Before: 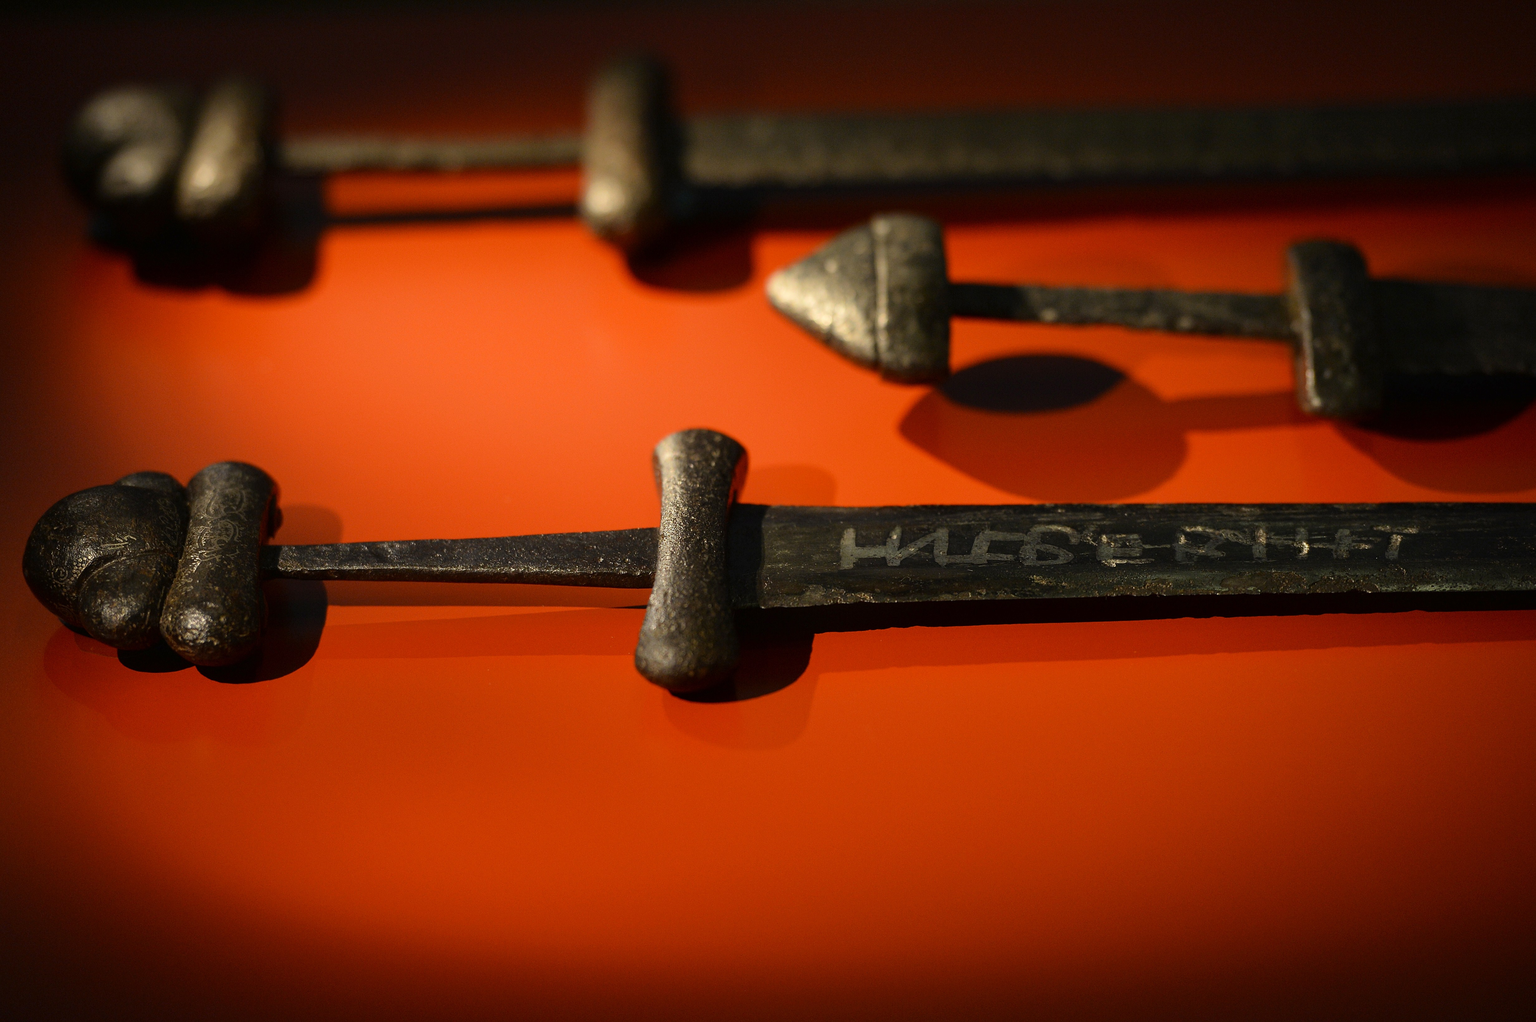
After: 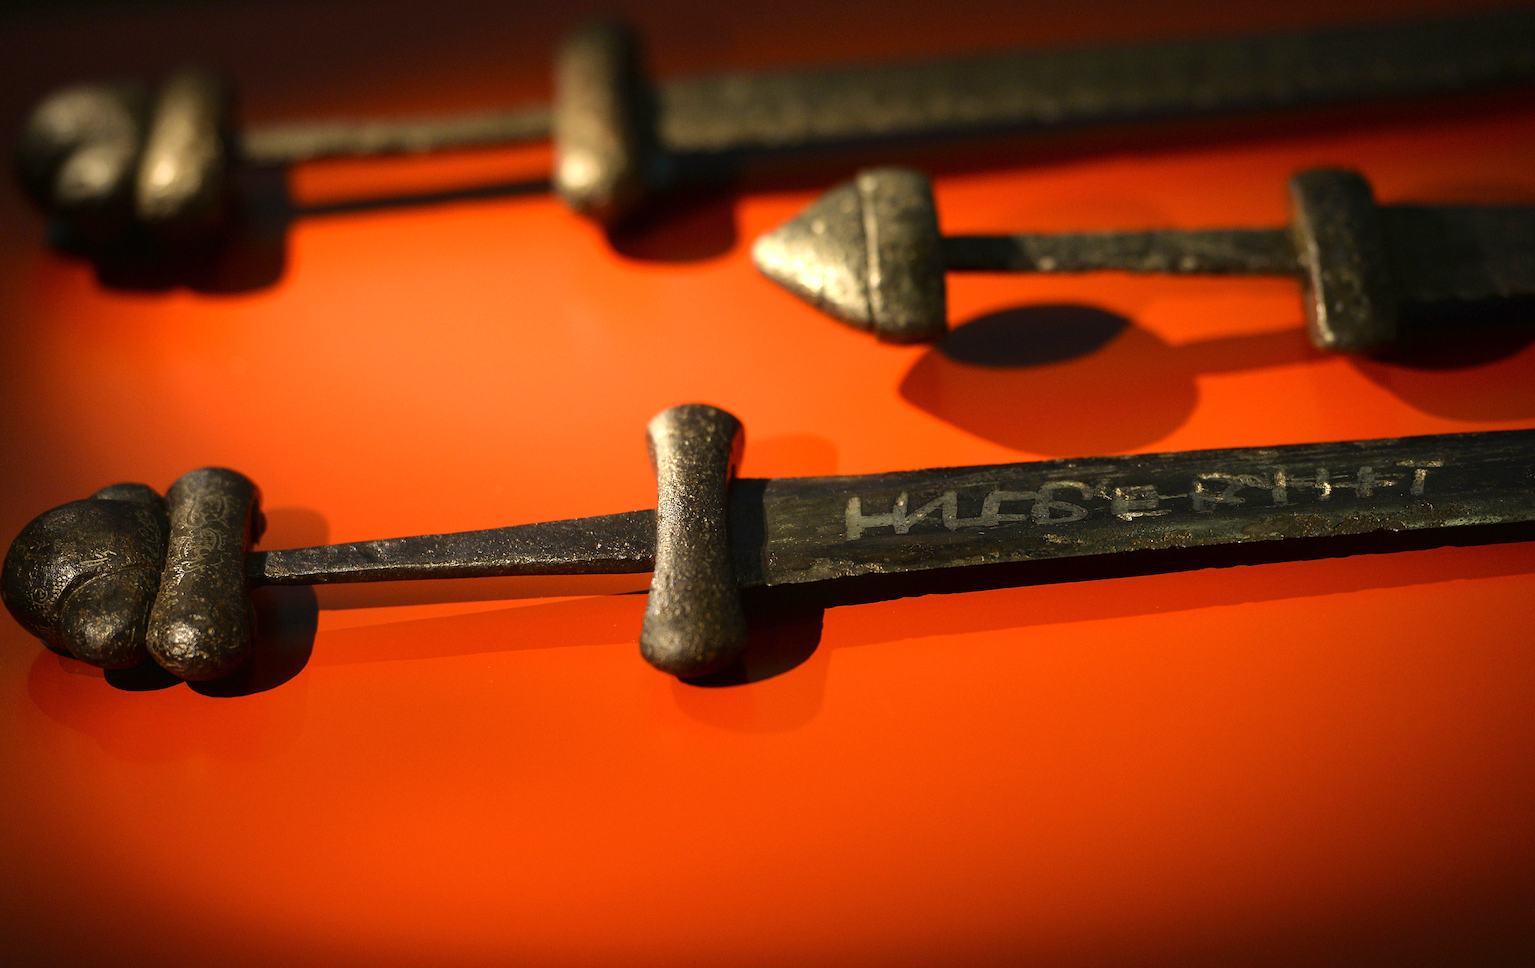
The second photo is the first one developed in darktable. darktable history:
exposure: exposure 0.661 EV, compensate highlight preservation false
velvia: on, module defaults
rotate and perspective: rotation -3.52°, crop left 0.036, crop right 0.964, crop top 0.081, crop bottom 0.919
